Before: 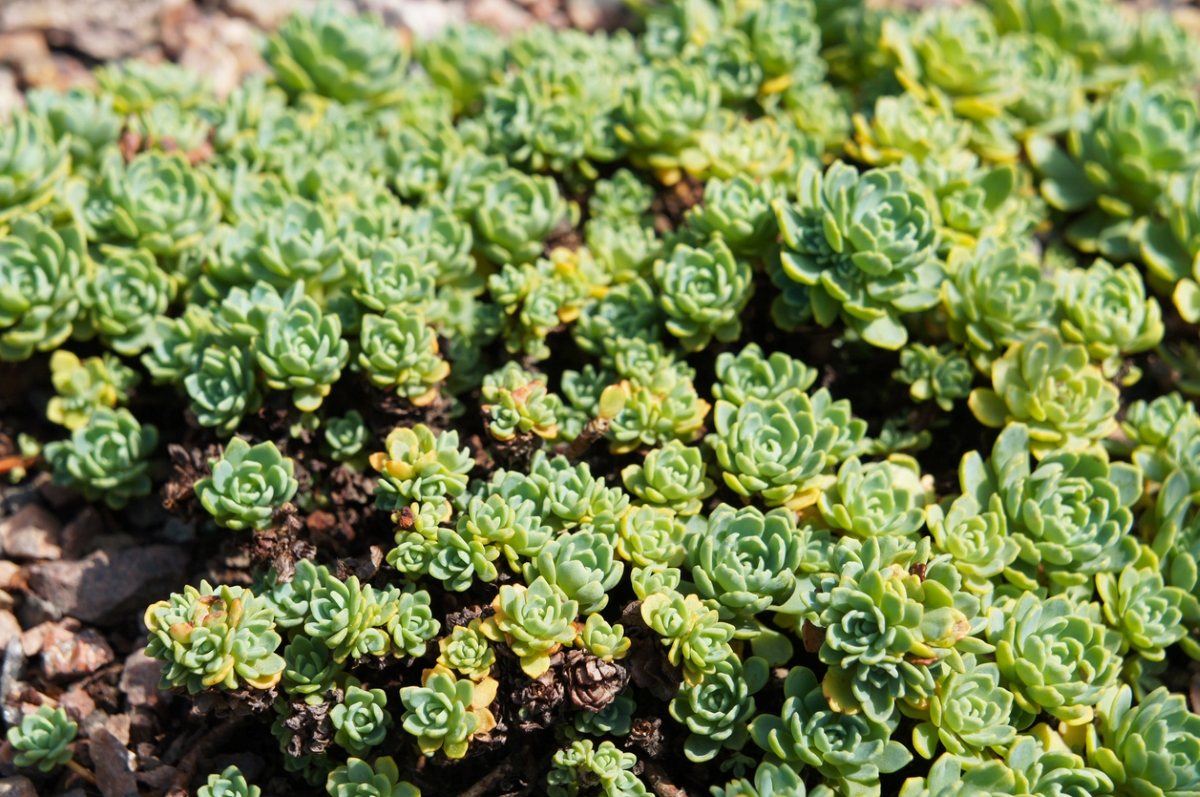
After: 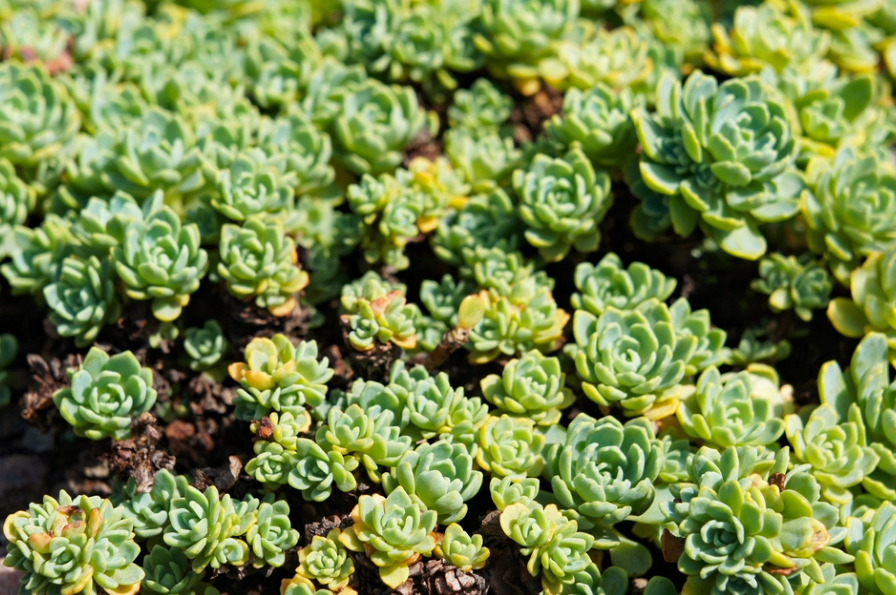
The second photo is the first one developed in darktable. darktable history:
crop and rotate: left 11.831%, top 11.346%, right 13.429%, bottom 13.899%
haze removal: compatibility mode true, adaptive false
